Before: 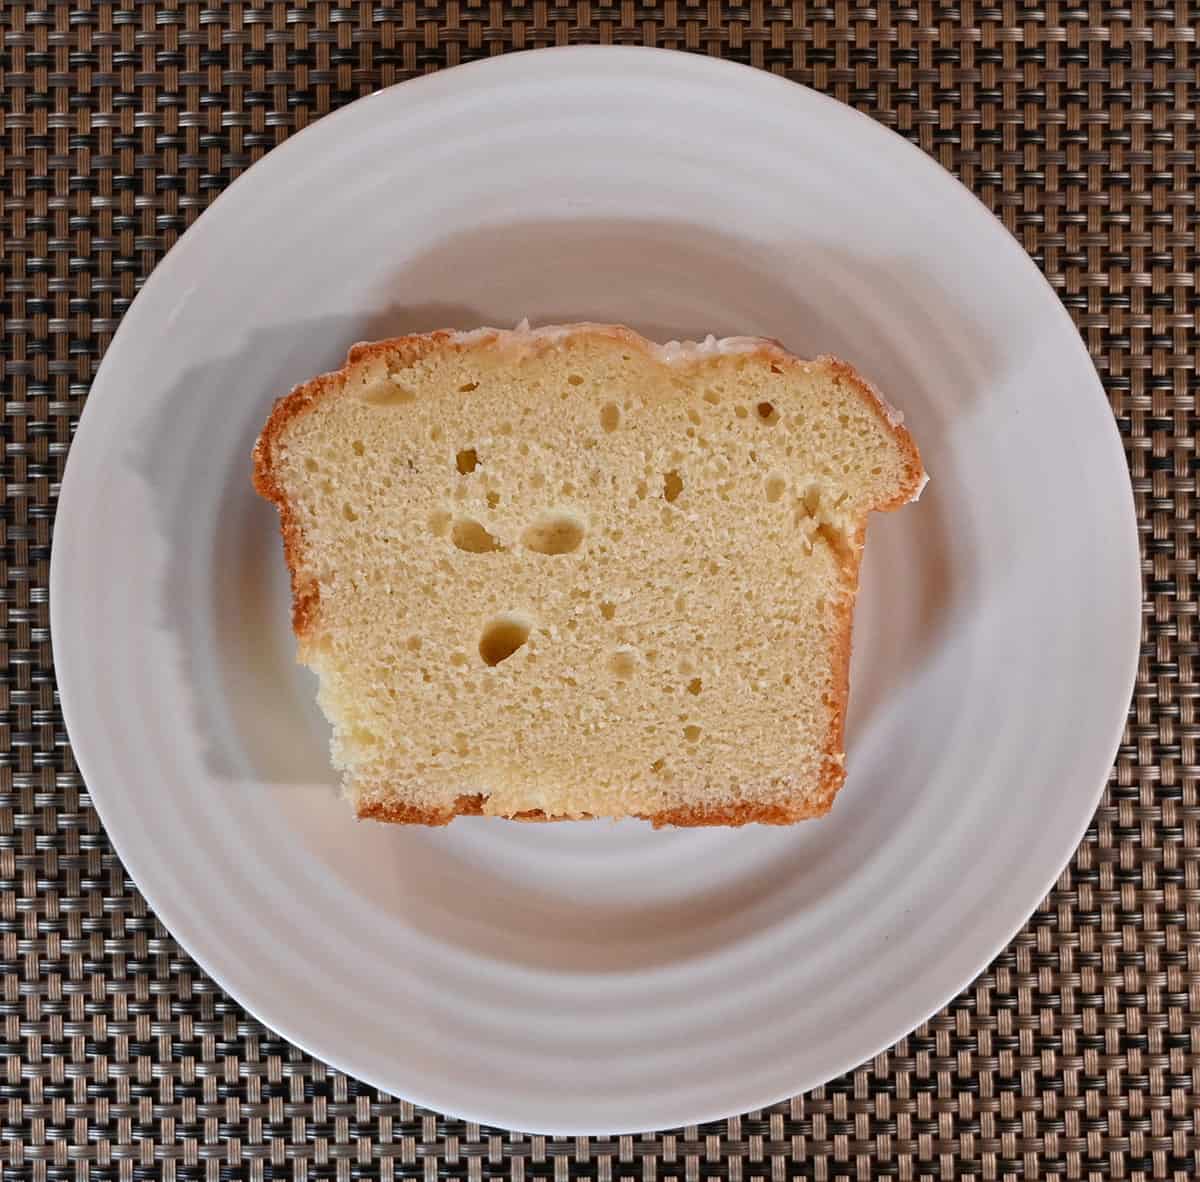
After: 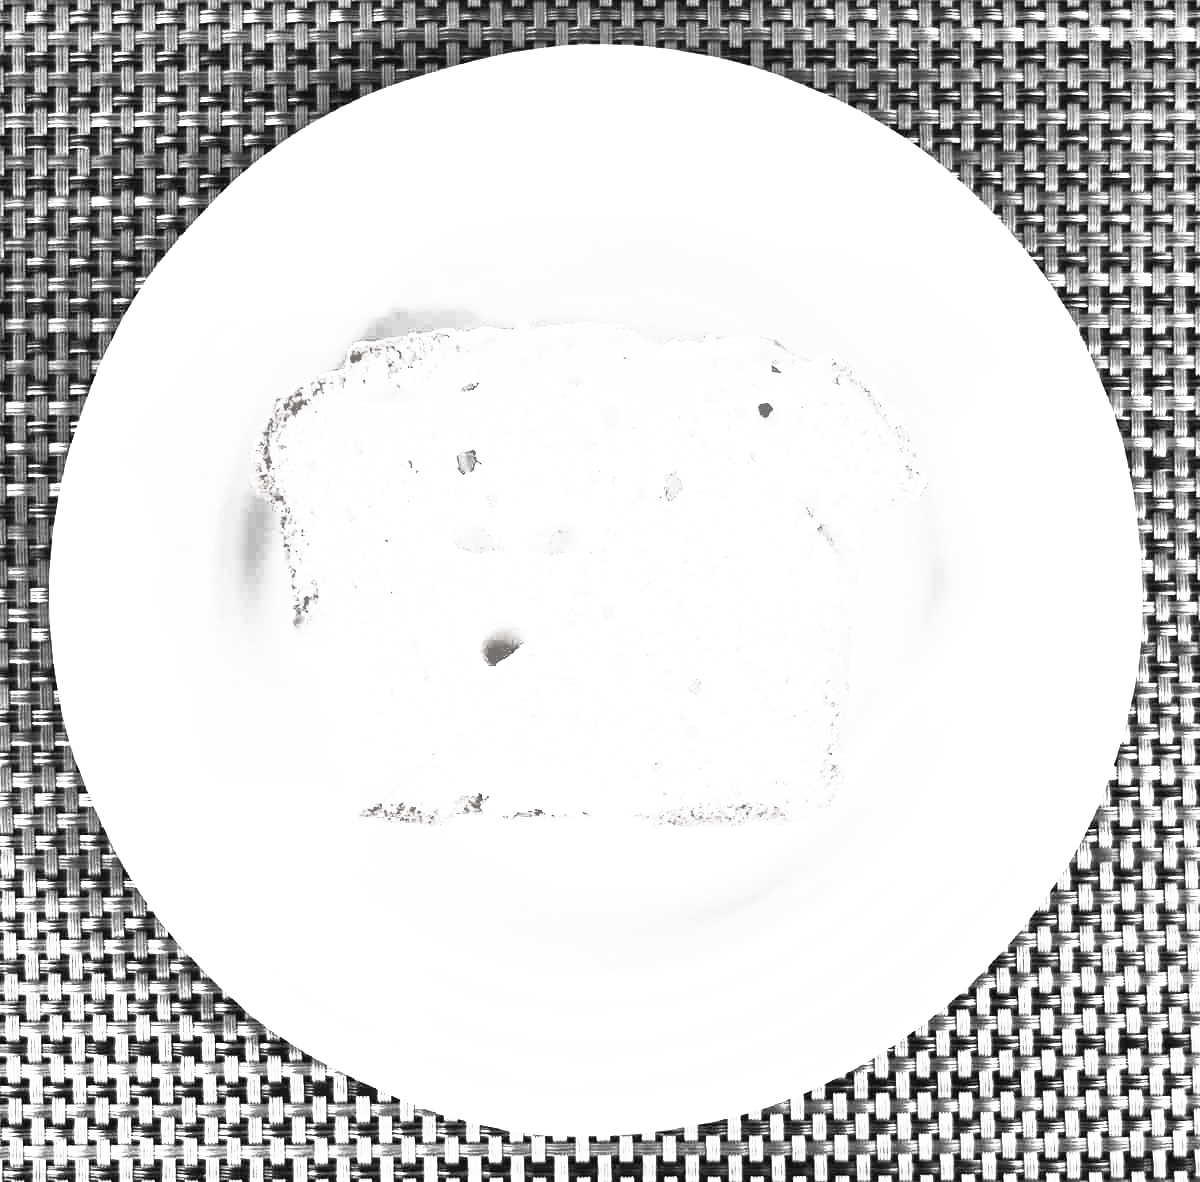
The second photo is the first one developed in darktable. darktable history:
tone curve: curves: ch0 [(0, 0) (0.003, 0.016) (0.011, 0.016) (0.025, 0.016) (0.044, 0.017) (0.069, 0.026) (0.1, 0.044) (0.136, 0.074) (0.177, 0.121) (0.224, 0.183) (0.277, 0.248) (0.335, 0.326) (0.399, 0.413) (0.468, 0.511) (0.543, 0.612) (0.623, 0.717) (0.709, 0.818) (0.801, 0.911) (0.898, 0.979) (1, 1)], preserve colors none
exposure: black level correction 0, exposure 1.2 EV, compensate highlight preservation false
shadows and highlights: on, module defaults
contrast brightness saturation: contrast 0.521, brightness 0.455, saturation -0.985
